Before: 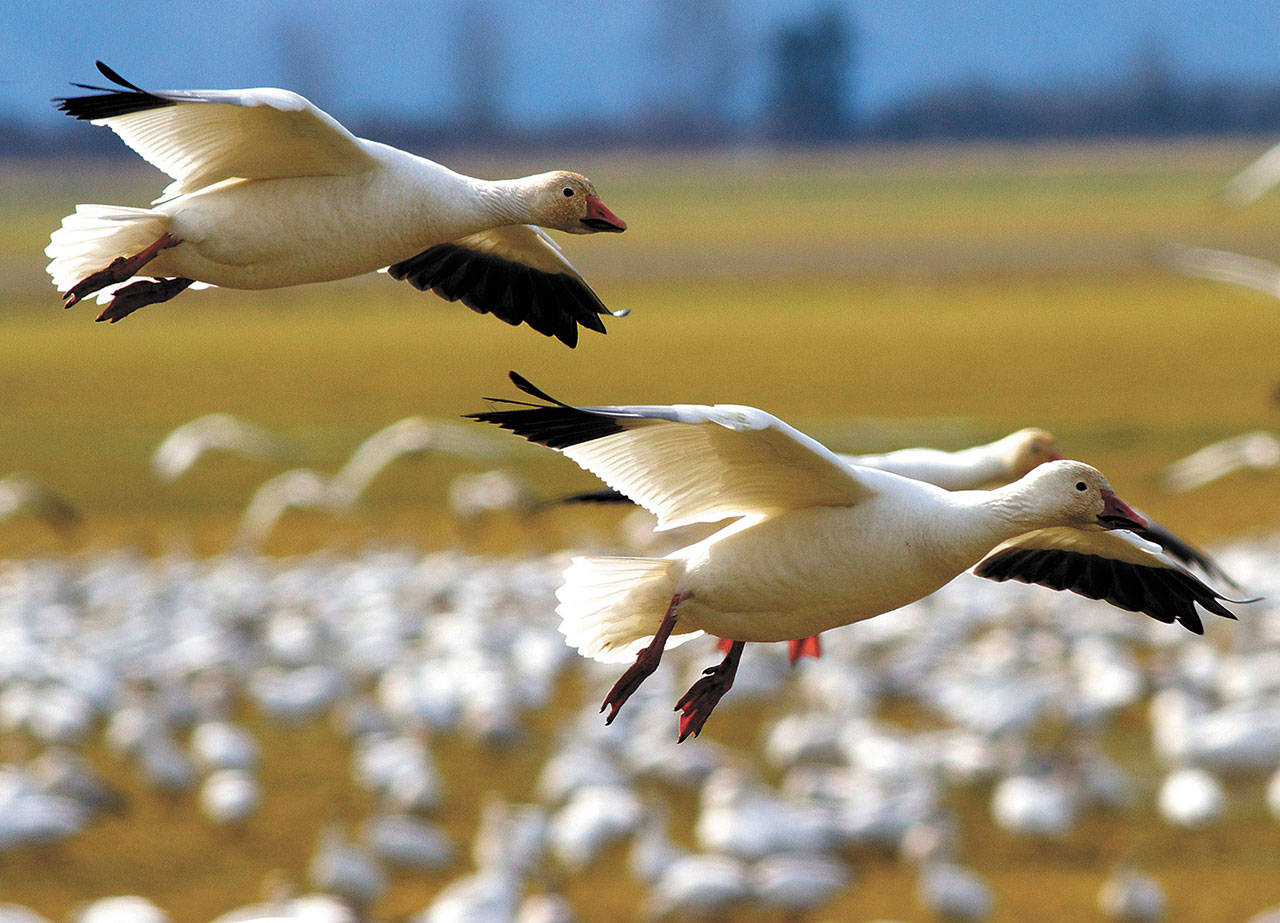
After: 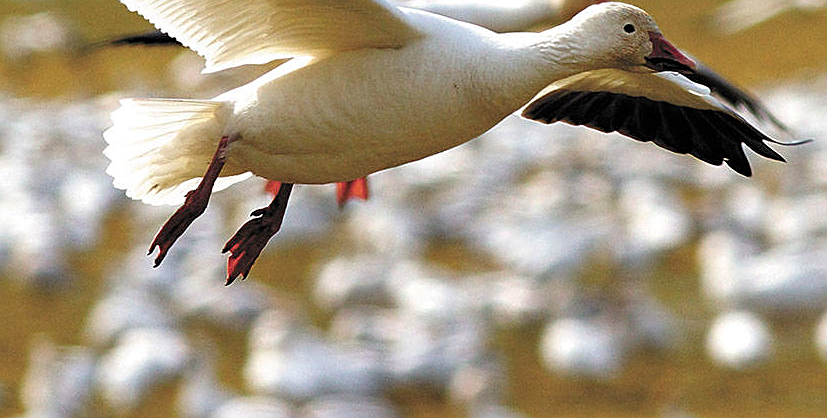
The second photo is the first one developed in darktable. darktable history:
exposure: compensate highlight preservation false
sharpen: radius 1.944
crop and rotate: left 35.379%, top 49.683%, bottom 4.985%
